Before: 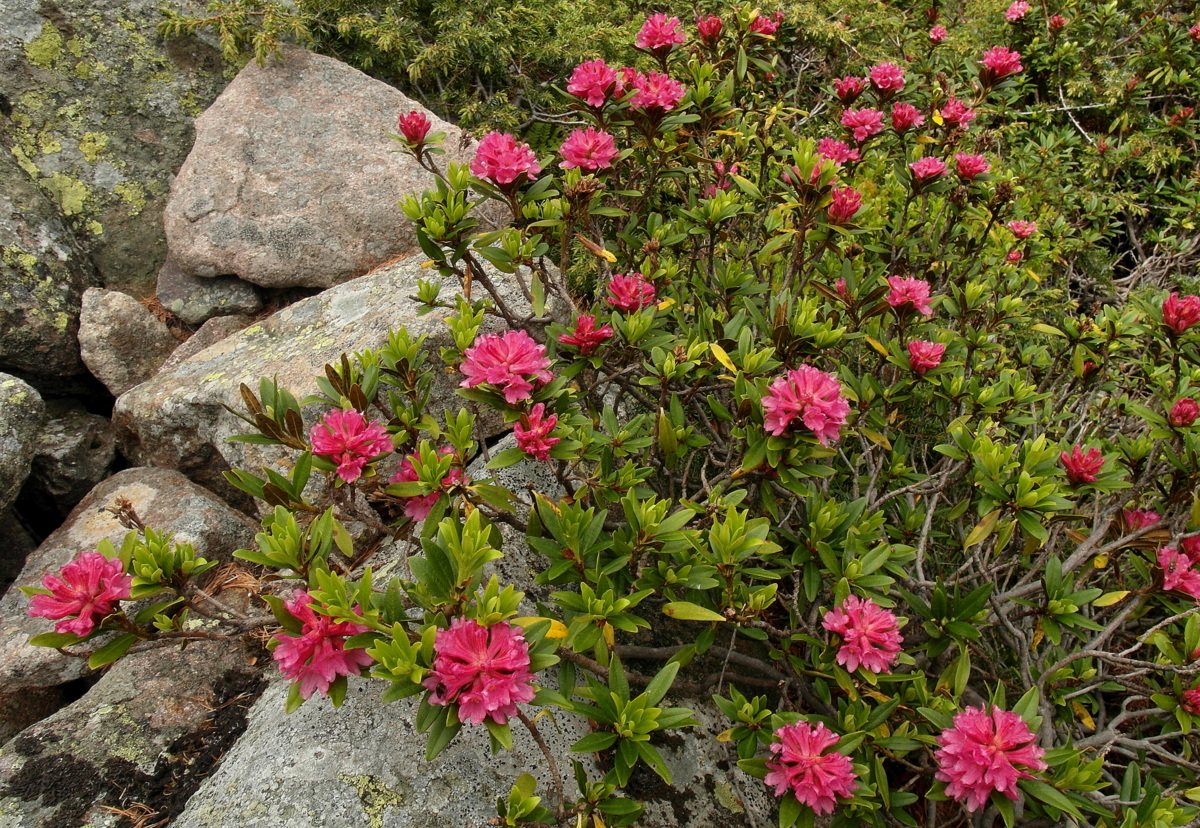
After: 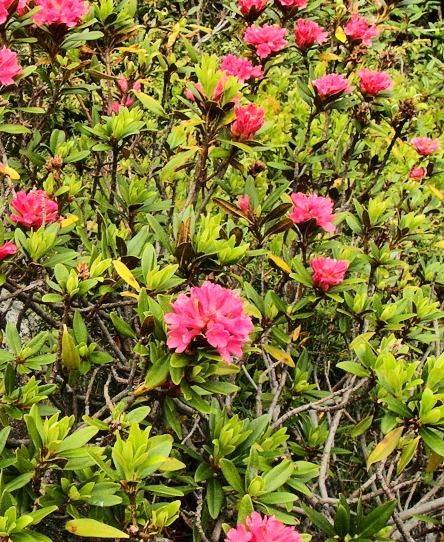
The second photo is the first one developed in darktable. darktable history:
crop and rotate: left 49.807%, top 10.122%, right 13.158%, bottom 24.387%
tone equalizer: -7 EV 0.157 EV, -6 EV 0.635 EV, -5 EV 1.16 EV, -4 EV 1.37 EV, -3 EV 1.14 EV, -2 EV 0.6 EV, -1 EV 0.163 EV, edges refinement/feathering 500, mask exposure compensation -1.57 EV, preserve details no
